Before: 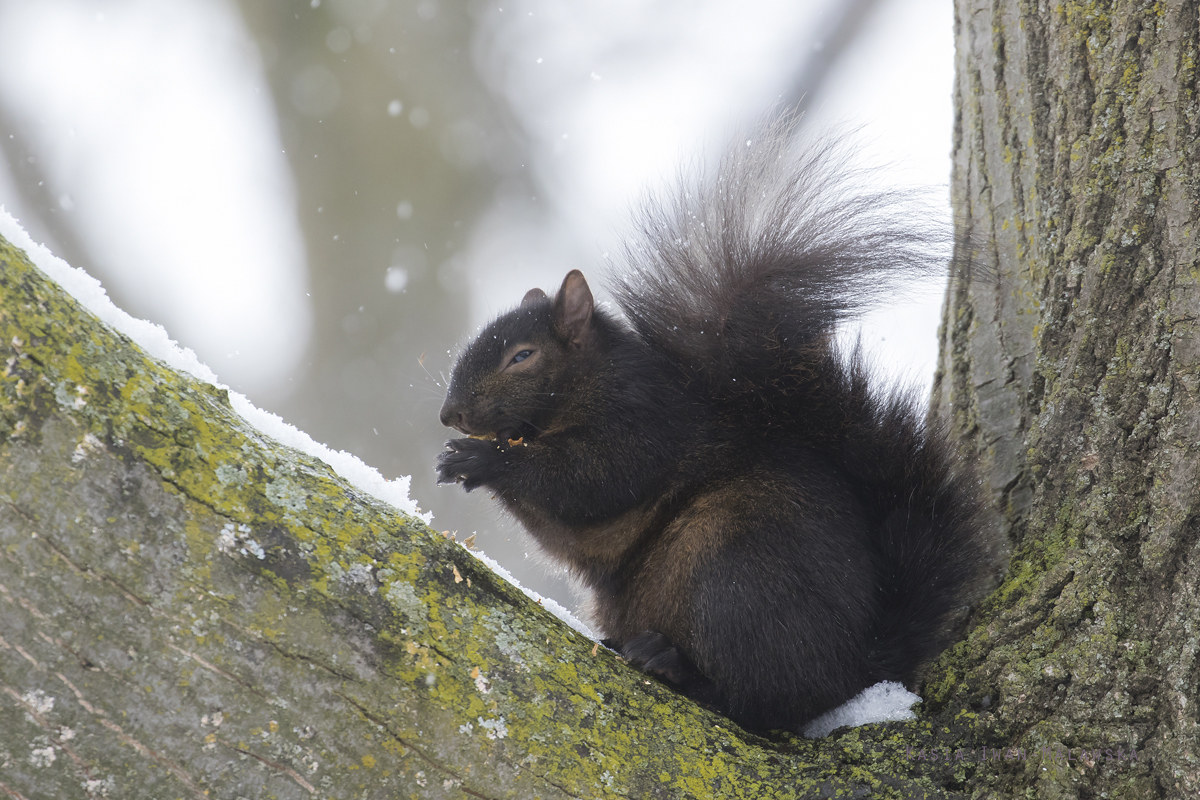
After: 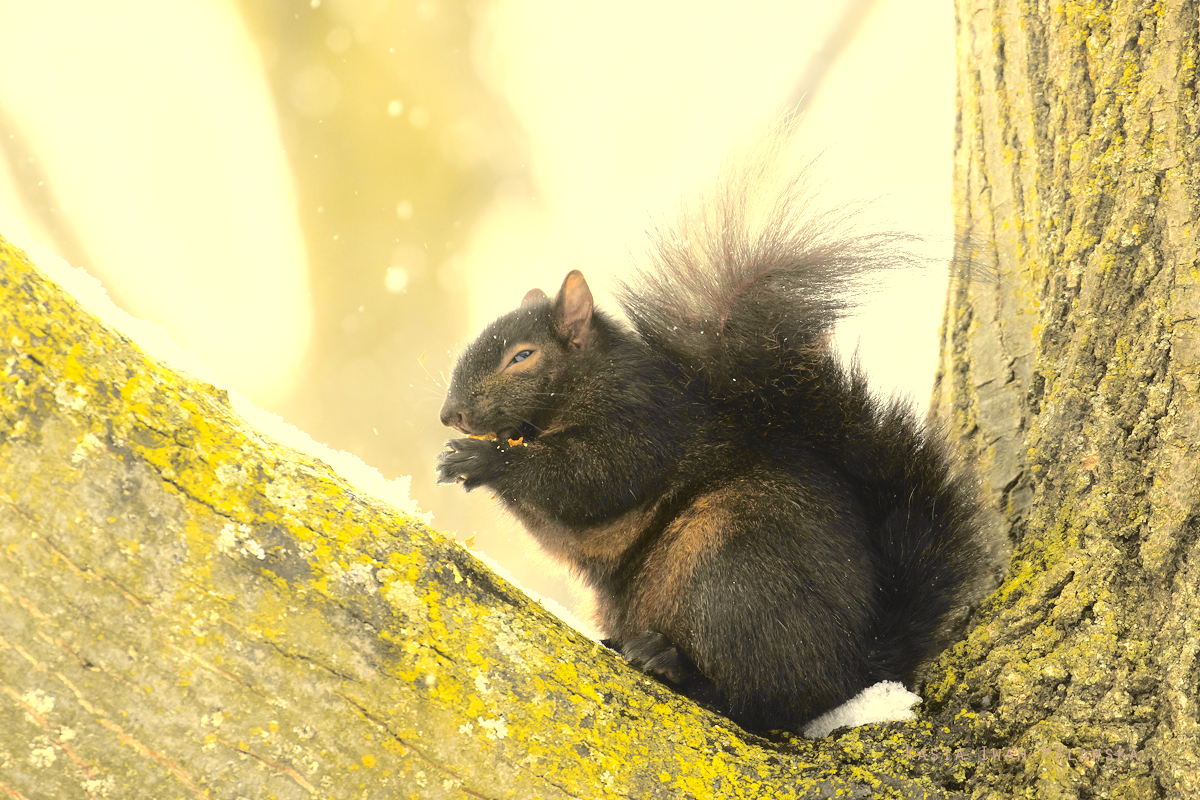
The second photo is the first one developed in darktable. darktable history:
tone curve: curves: ch0 [(0, 0.01) (0.097, 0.07) (0.204, 0.173) (0.447, 0.517) (0.539, 0.624) (0.733, 0.791) (0.879, 0.898) (1, 0.98)]; ch1 [(0, 0) (0.393, 0.415) (0.447, 0.448) (0.485, 0.494) (0.523, 0.509) (0.545, 0.541) (0.574, 0.561) (0.648, 0.674) (1, 1)]; ch2 [(0, 0) (0.369, 0.388) (0.449, 0.431) (0.499, 0.5) (0.521, 0.51) (0.53, 0.54) (0.564, 0.569) (0.674, 0.735) (1, 1)], color space Lab, independent channels, preserve colors none
exposure: black level correction 0, exposure 1.1 EV, compensate highlight preservation false
white balance: red 1.08, blue 0.791
